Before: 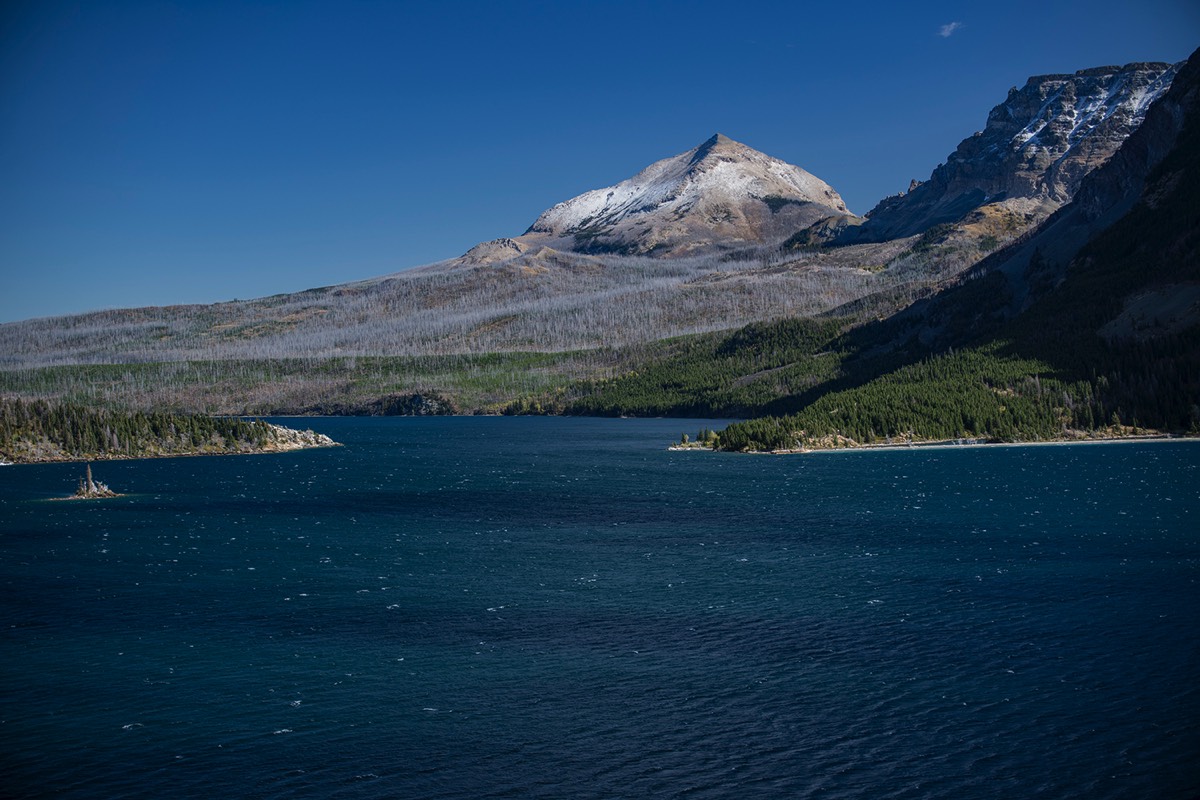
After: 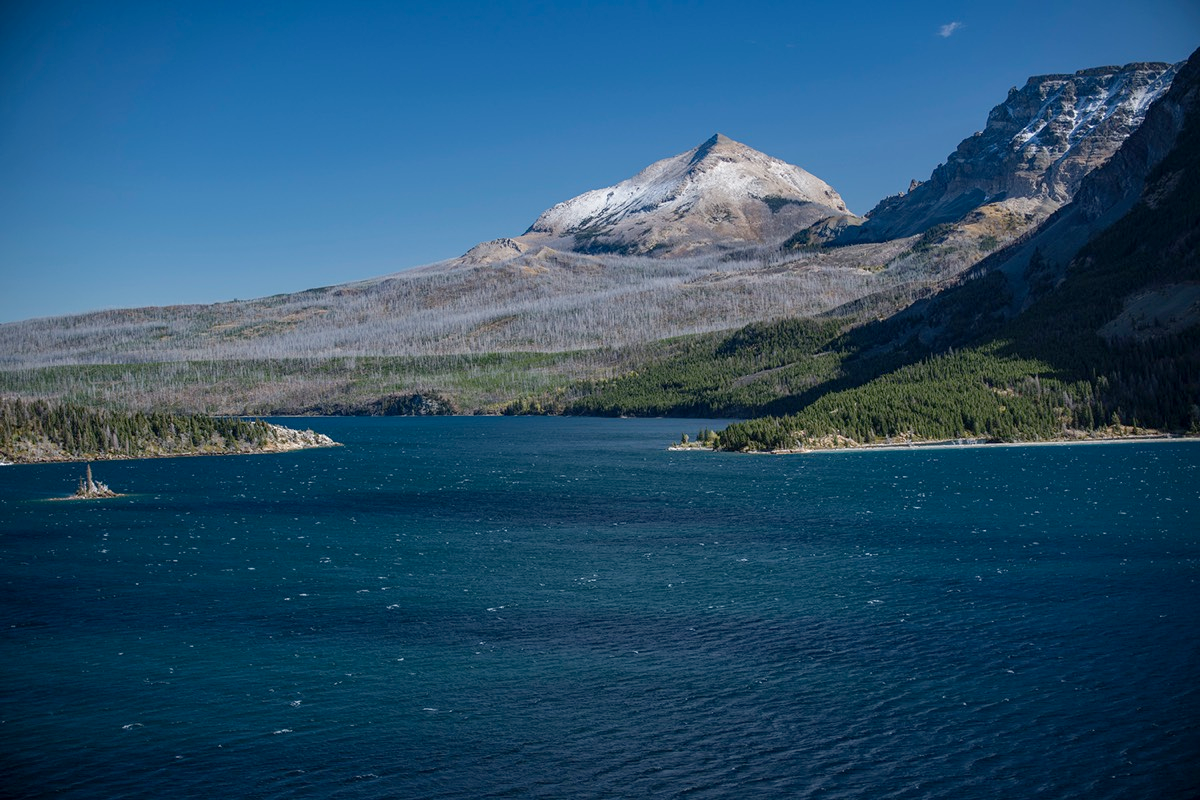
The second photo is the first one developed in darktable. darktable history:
levels: mode automatic, levels [0.116, 0.574, 1]
